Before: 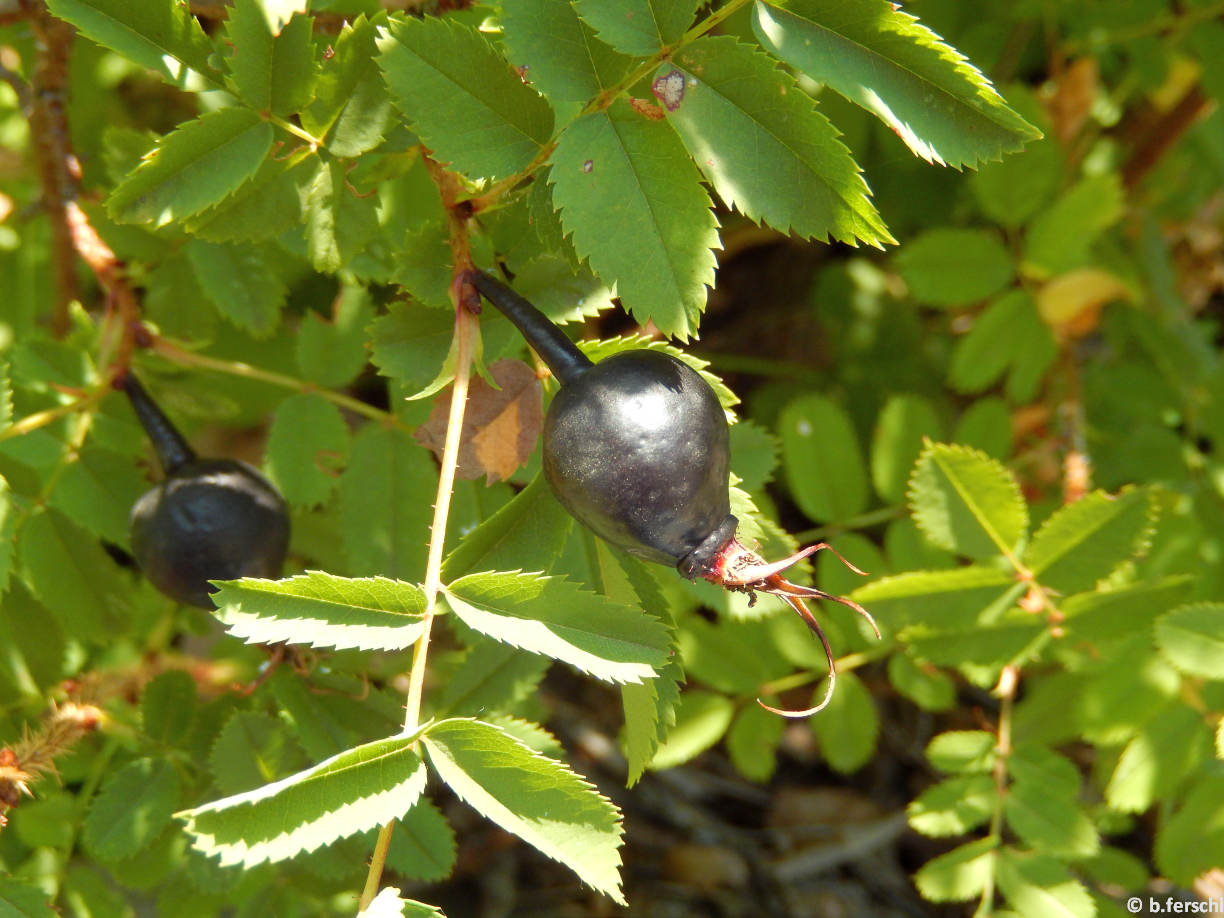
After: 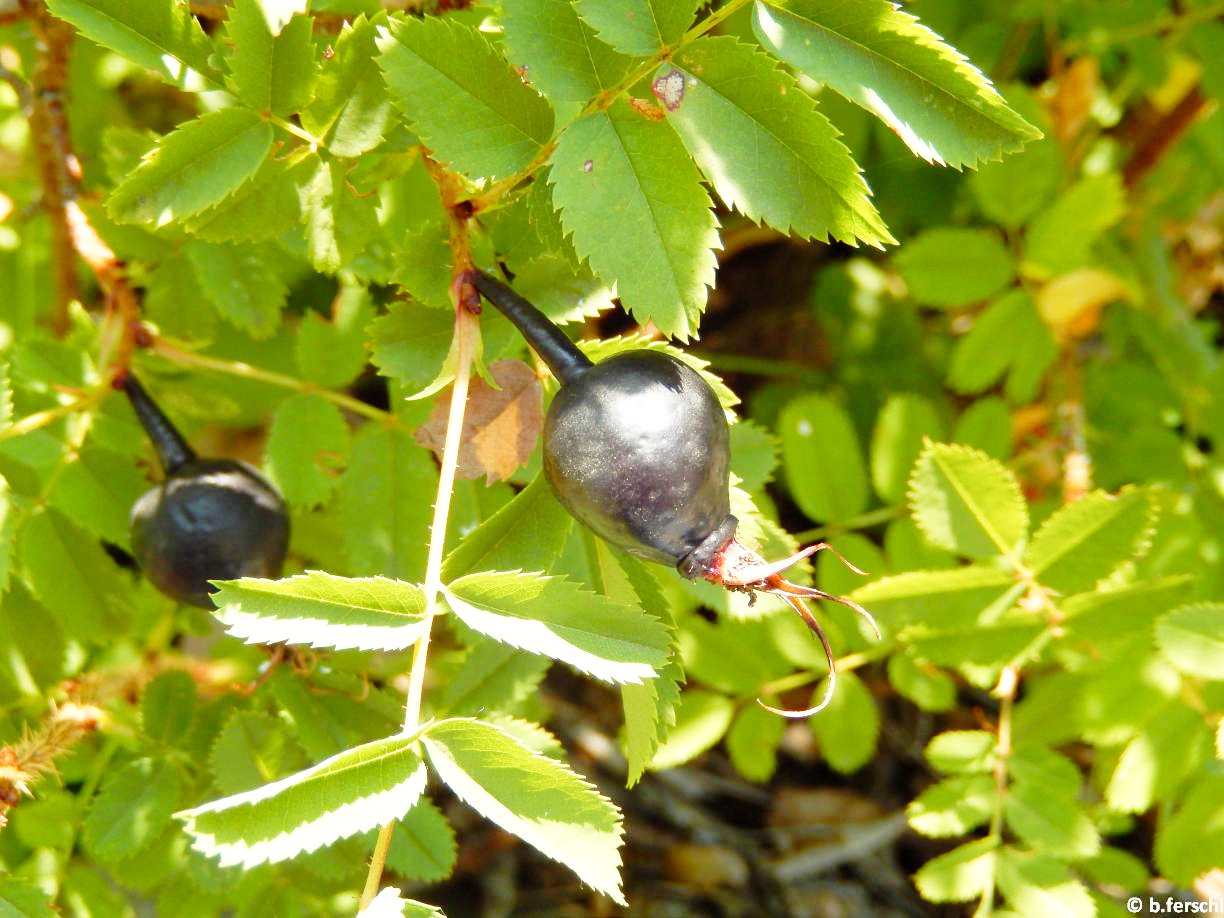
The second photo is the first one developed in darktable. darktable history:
base curve: curves: ch0 [(0, 0) (0.008, 0.007) (0.022, 0.029) (0.048, 0.089) (0.092, 0.197) (0.191, 0.399) (0.275, 0.534) (0.357, 0.65) (0.477, 0.78) (0.542, 0.833) (0.799, 0.973) (1, 1)], preserve colors none
